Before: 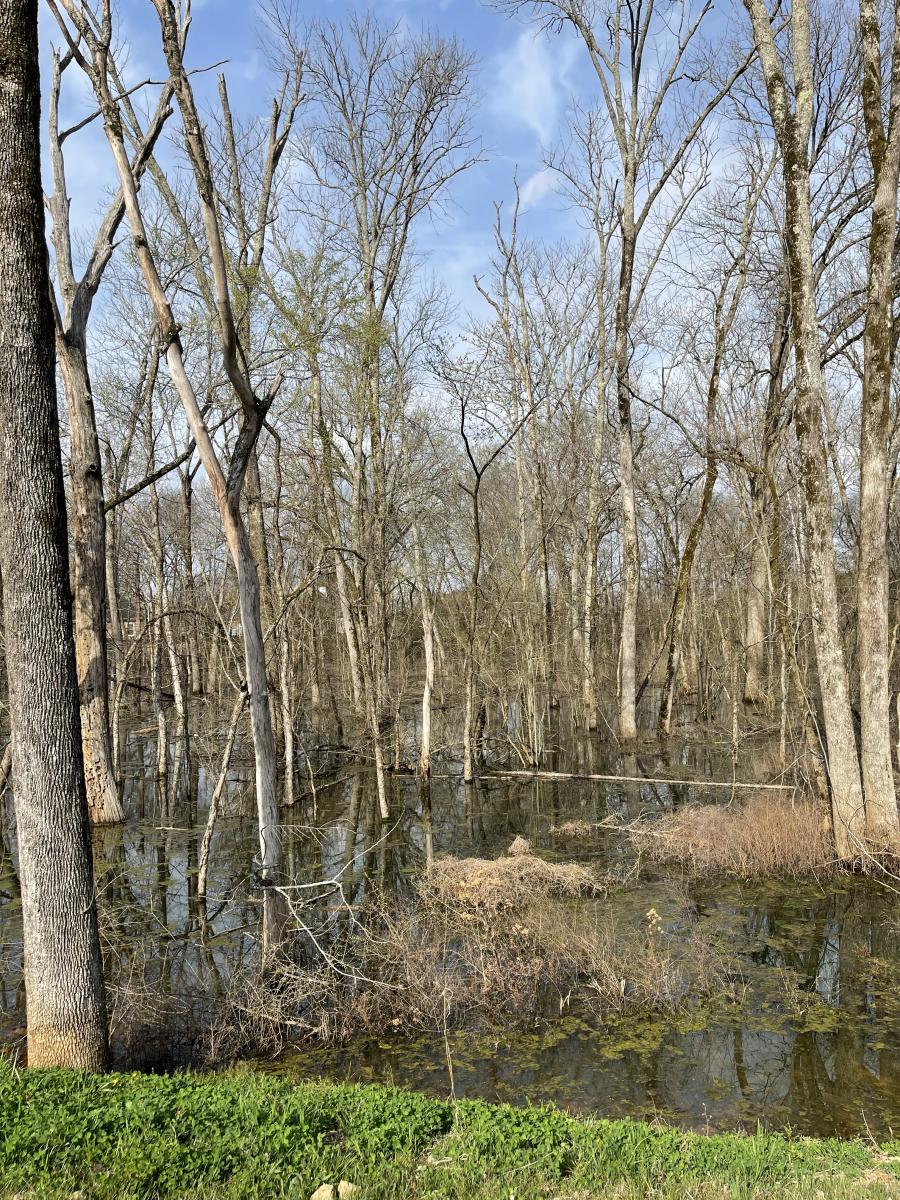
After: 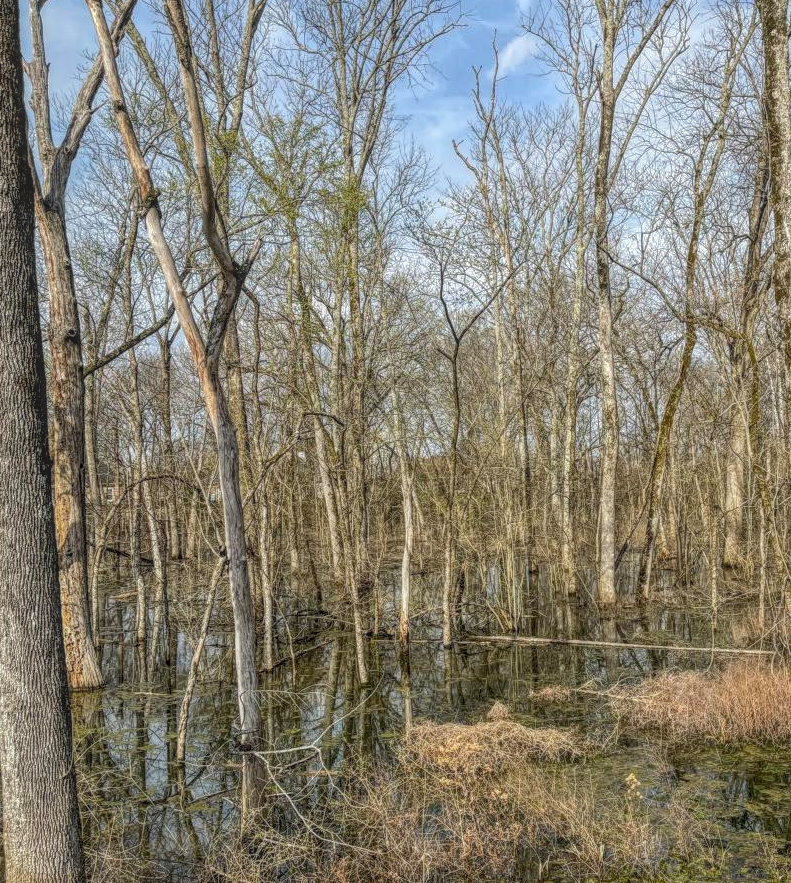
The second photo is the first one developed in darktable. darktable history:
local contrast: highlights 20%, shadows 30%, detail 200%, midtone range 0.2
crop and rotate: left 2.425%, top 11.305%, right 9.6%, bottom 15.08%
